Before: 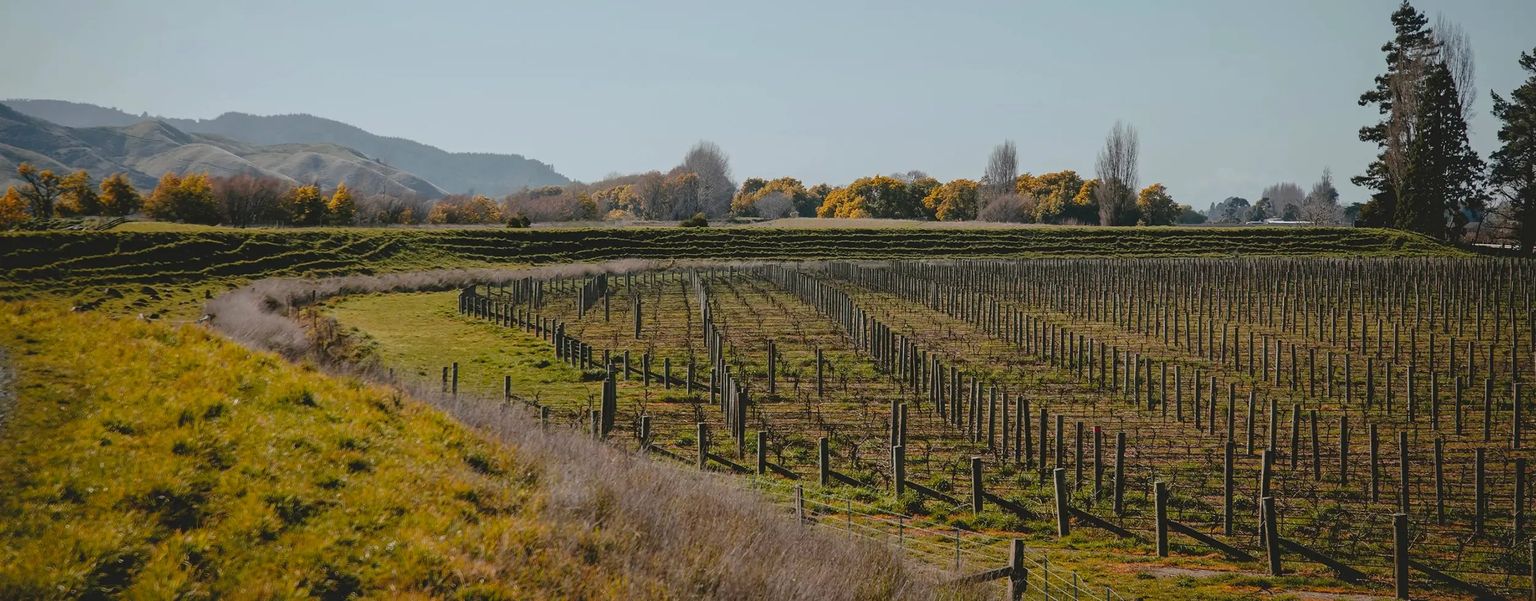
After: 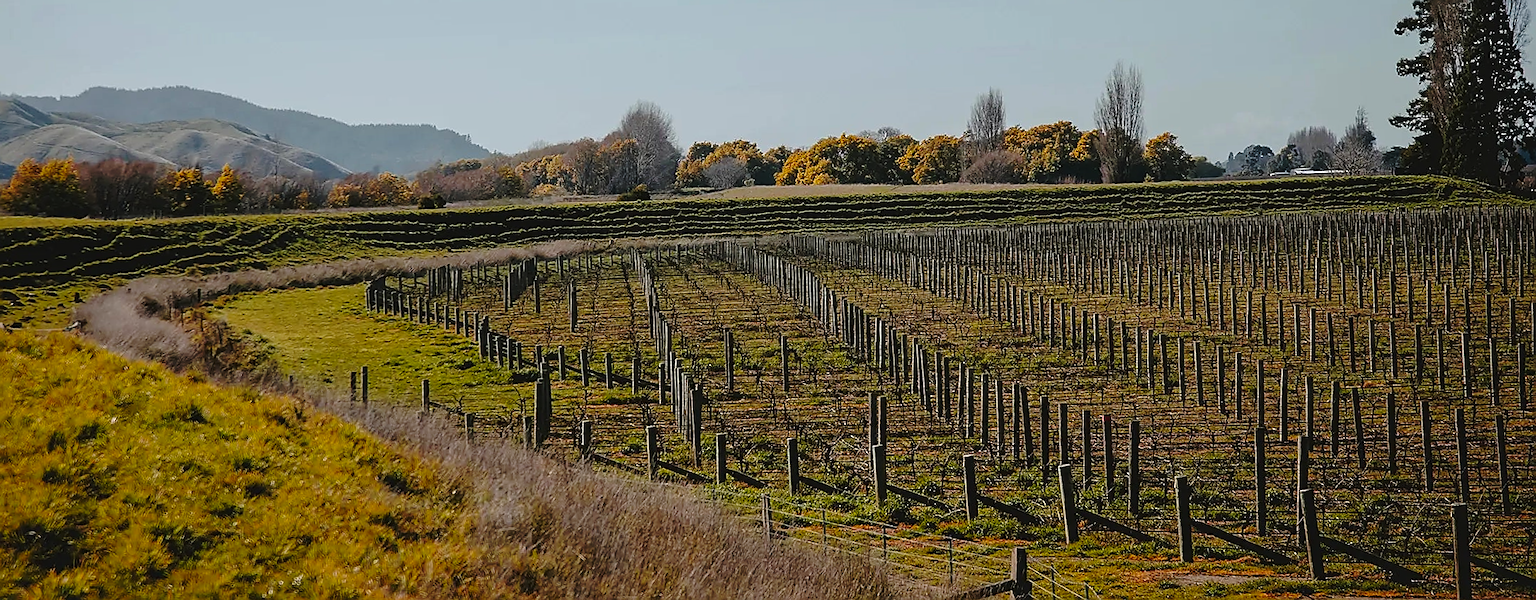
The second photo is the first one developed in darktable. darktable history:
crop and rotate: angle 1.96°, left 5.673%, top 5.673%
sharpen: radius 1.4, amount 1.25, threshold 0.7
base curve: curves: ch0 [(0, 0) (0.073, 0.04) (0.157, 0.139) (0.492, 0.492) (0.758, 0.758) (1, 1)], preserve colors none
